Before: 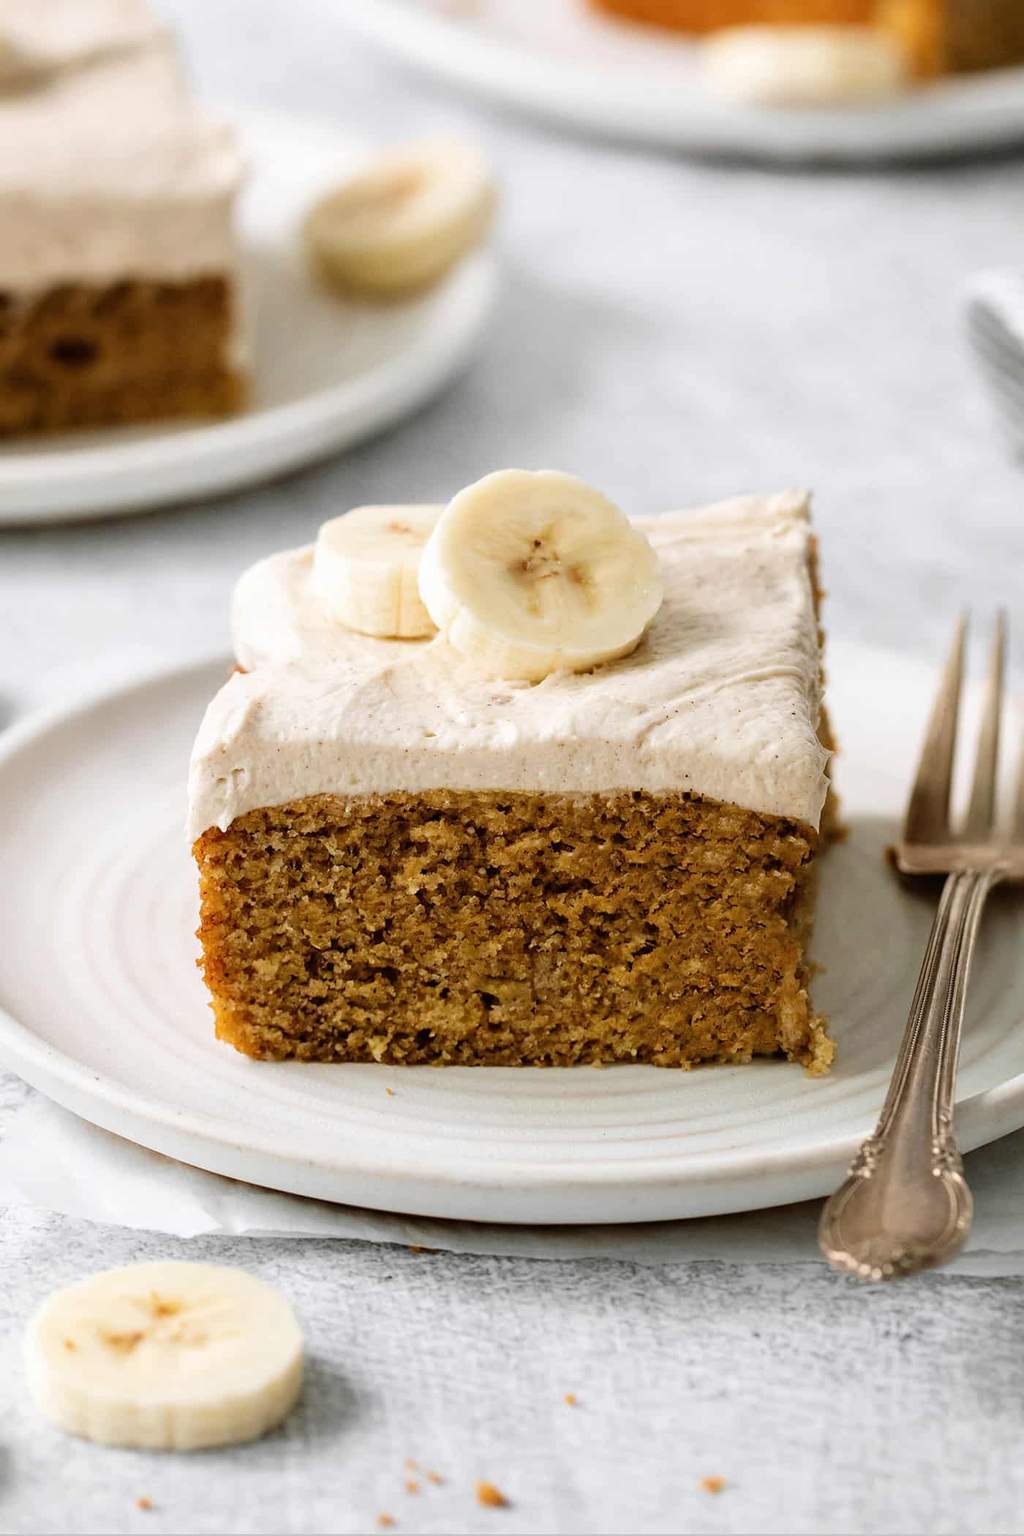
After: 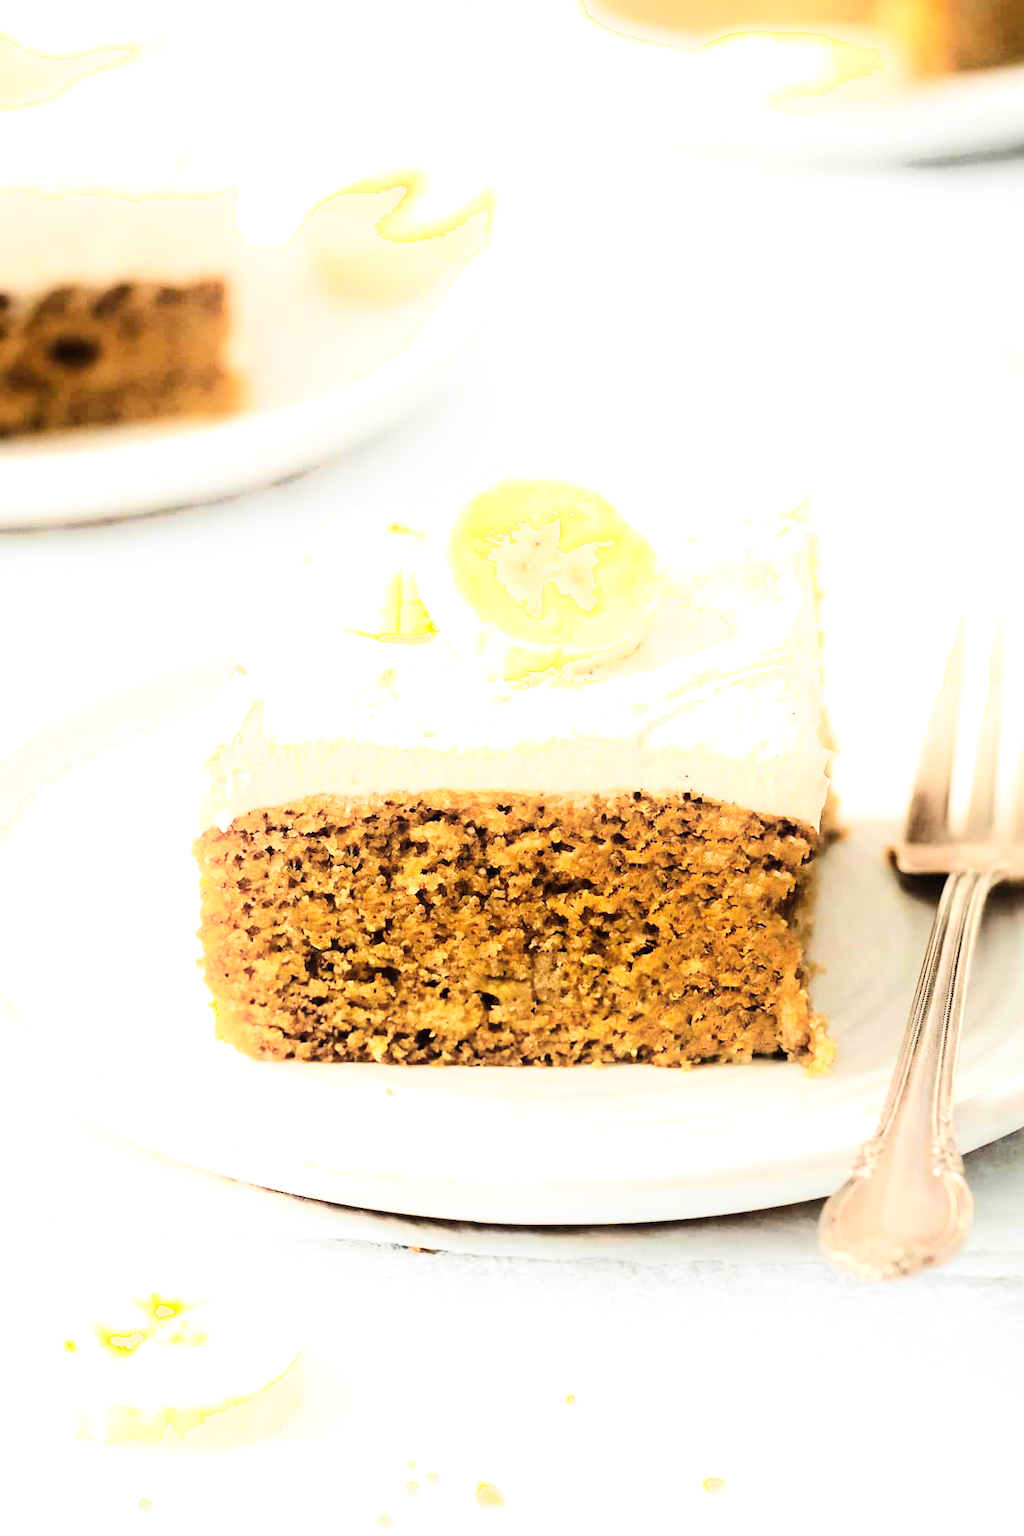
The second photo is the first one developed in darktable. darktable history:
tone curve: curves: ch0 [(0, 0.003) (0.044, 0.025) (0.12, 0.089) (0.197, 0.168) (0.281, 0.273) (0.468, 0.548) (0.583, 0.691) (0.701, 0.815) (0.86, 0.922) (1, 0.982)]; ch1 [(0, 0) (0.232, 0.214) (0.404, 0.376) (0.461, 0.425) (0.493, 0.481) (0.501, 0.5) (0.517, 0.524) (0.55, 0.585) (0.598, 0.651) (0.671, 0.735) (0.796, 0.85) (1, 1)]; ch2 [(0, 0) (0.249, 0.216) (0.357, 0.317) (0.448, 0.432) (0.478, 0.492) (0.498, 0.499) (0.517, 0.527) (0.537, 0.564) (0.569, 0.617) (0.61, 0.659) (0.706, 0.75) (0.808, 0.809) (0.991, 0.968)], color space Lab, linked channels, preserve colors none
exposure: exposure 1.071 EV, compensate exposure bias true, compensate highlight preservation false
shadows and highlights: shadows -39.21, highlights 63.64, soften with gaussian
contrast equalizer: y [[0.5 ×4, 0.467, 0.376], [0.5 ×6], [0.5 ×6], [0 ×6], [0 ×6]]
